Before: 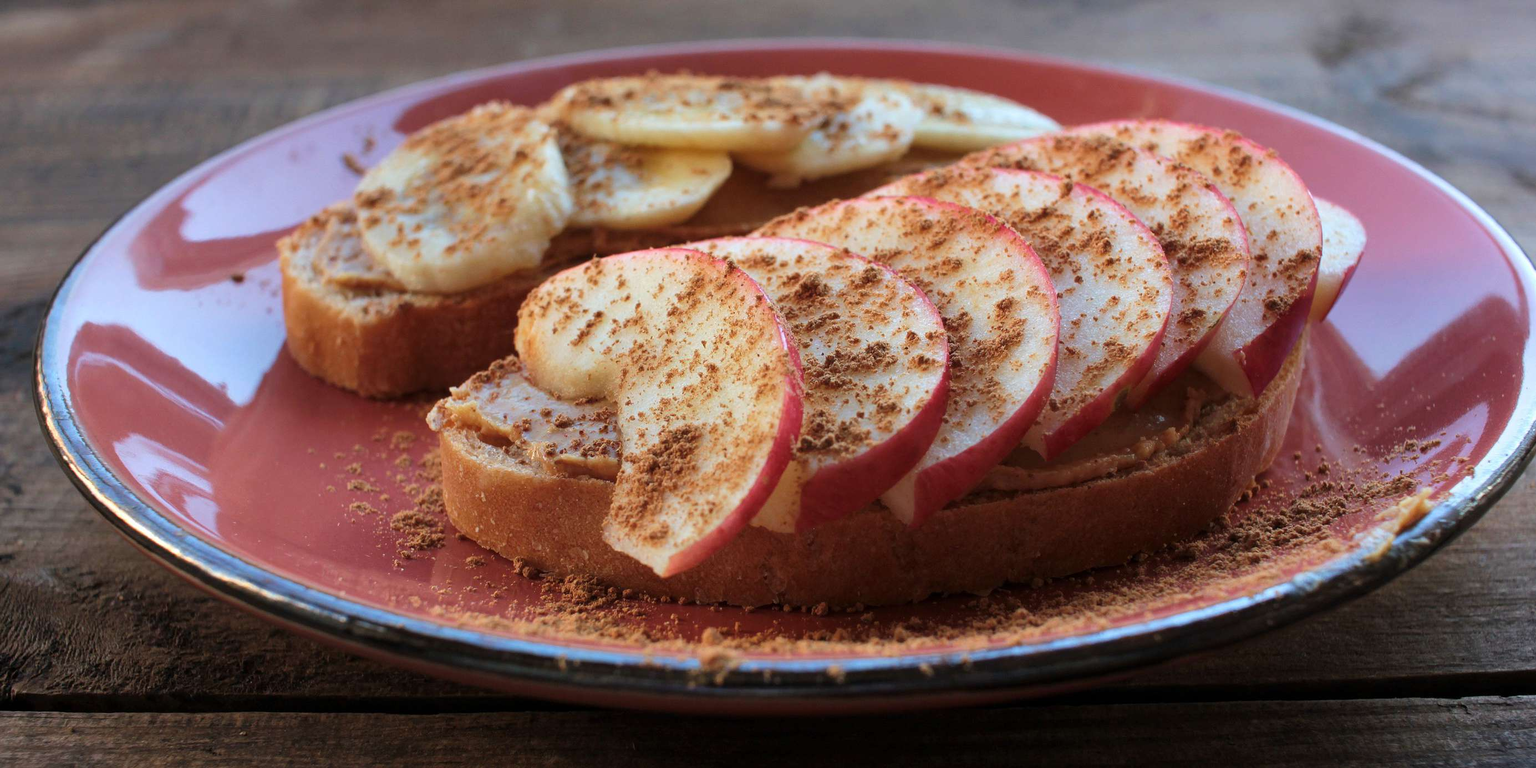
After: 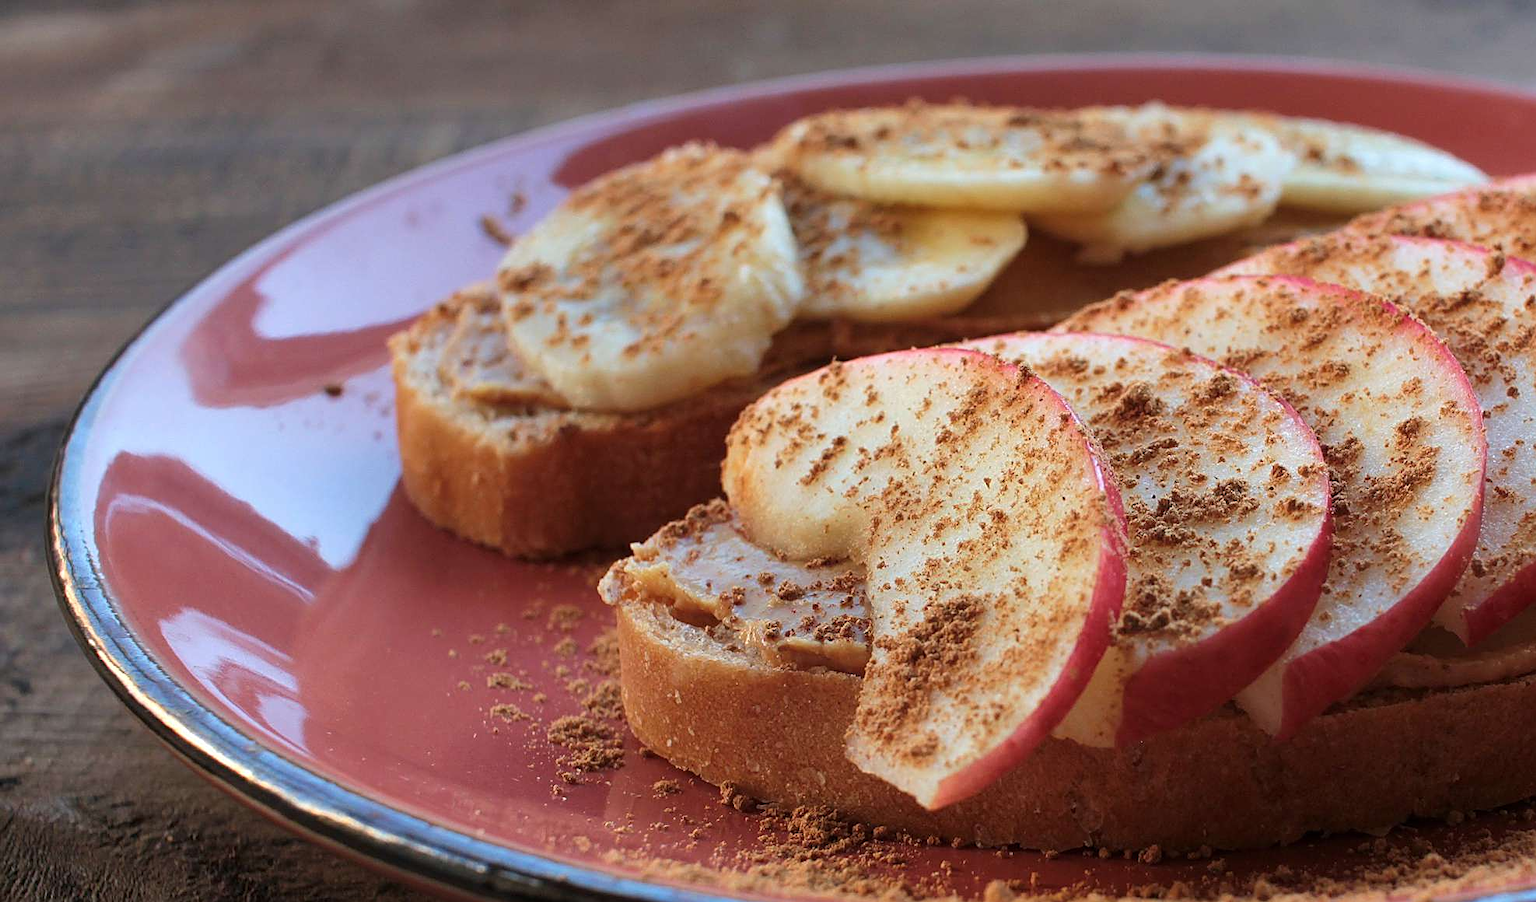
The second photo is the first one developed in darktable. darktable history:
crop: right 28.7%, bottom 16.128%
sharpen: on, module defaults
